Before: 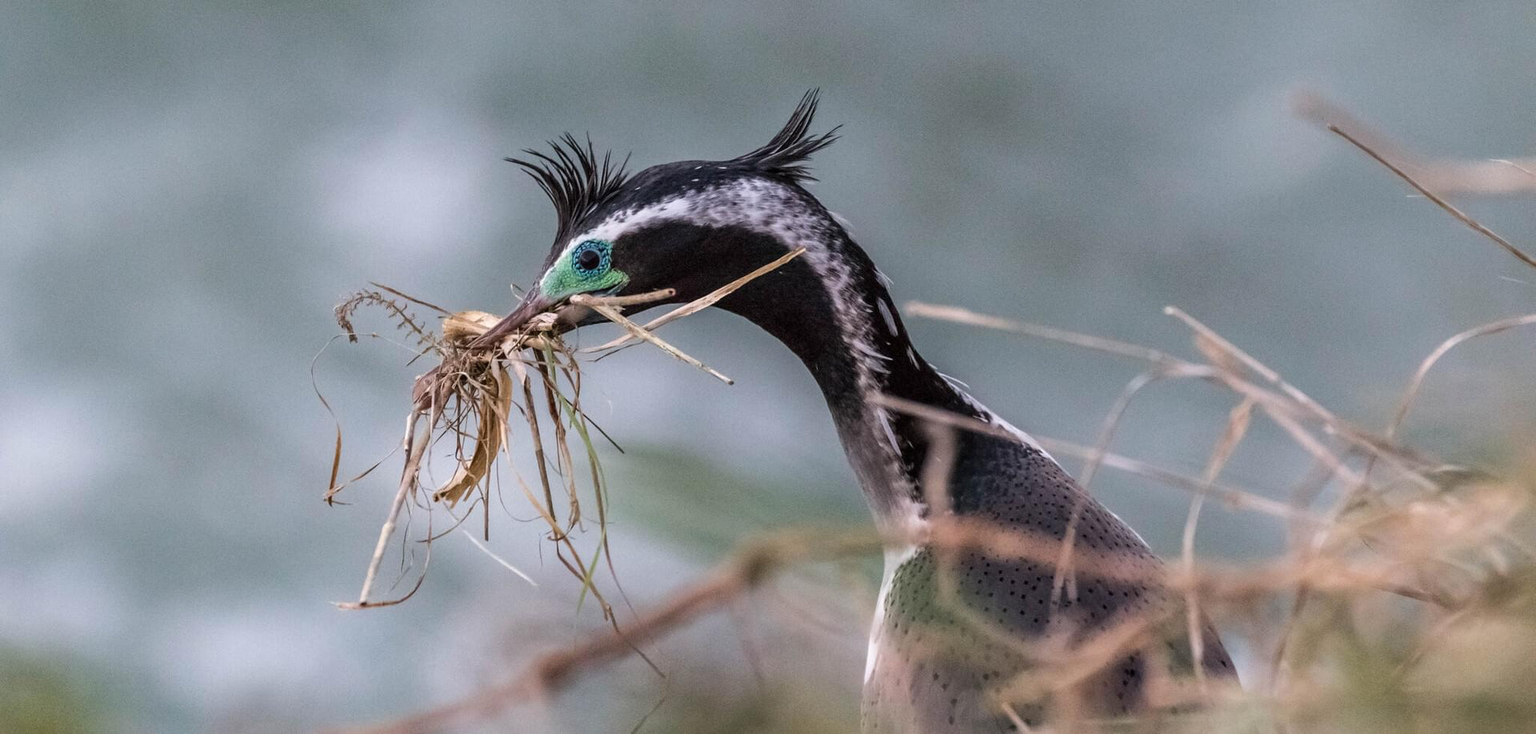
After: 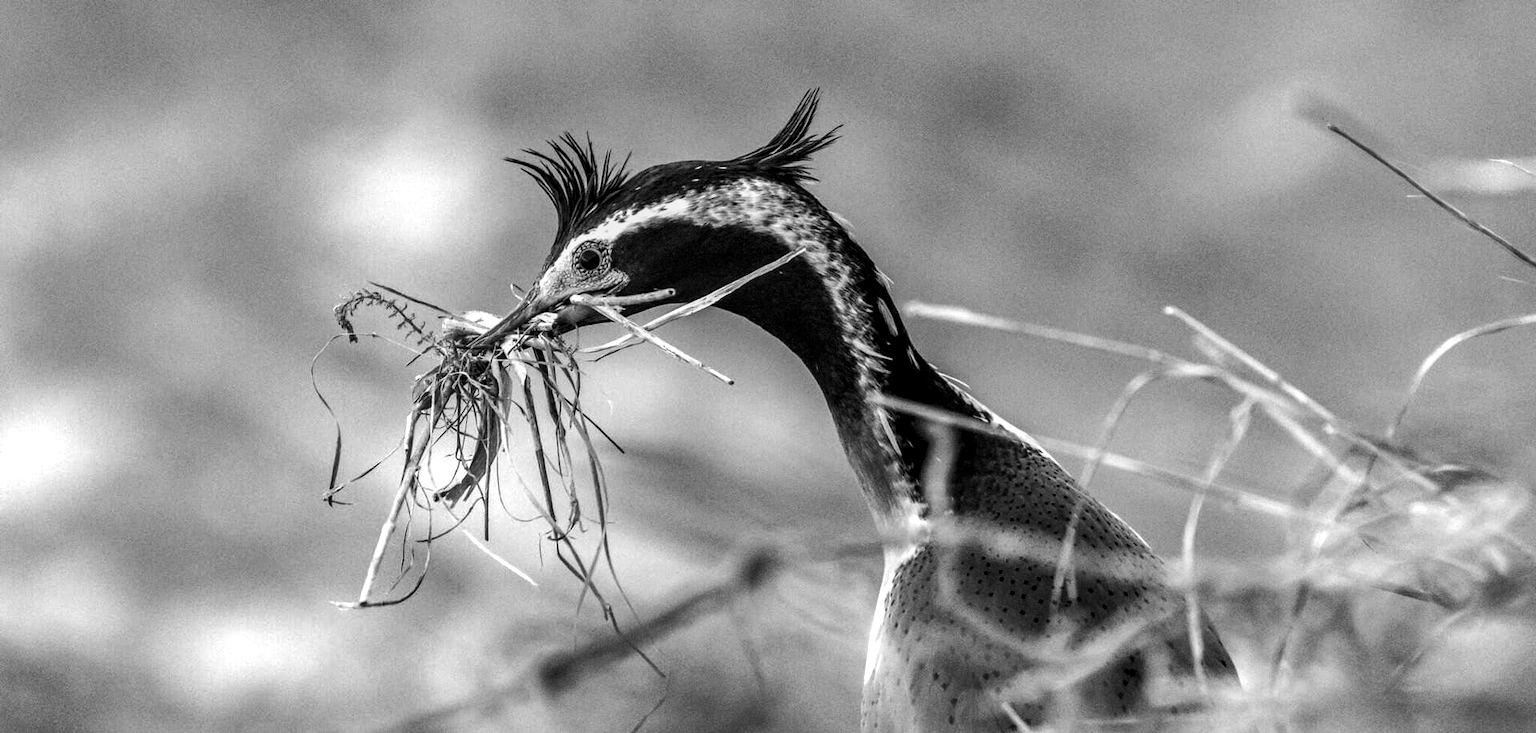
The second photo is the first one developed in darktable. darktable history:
local contrast: detail 130%
tone equalizer: -8 EV -0.75 EV, -7 EV -0.7 EV, -6 EV -0.6 EV, -5 EV -0.4 EV, -3 EV 0.4 EV, -2 EV 0.6 EV, -1 EV 0.7 EV, +0 EV 0.75 EV, edges refinement/feathering 500, mask exposure compensation -1.57 EV, preserve details no
color balance rgb: perceptual saturation grading › global saturation 20%, global vibrance 20%
monochrome: on, module defaults
color correction: highlights a* -12.64, highlights b* -18.1, saturation 0.7
shadows and highlights: low approximation 0.01, soften with gaussian
